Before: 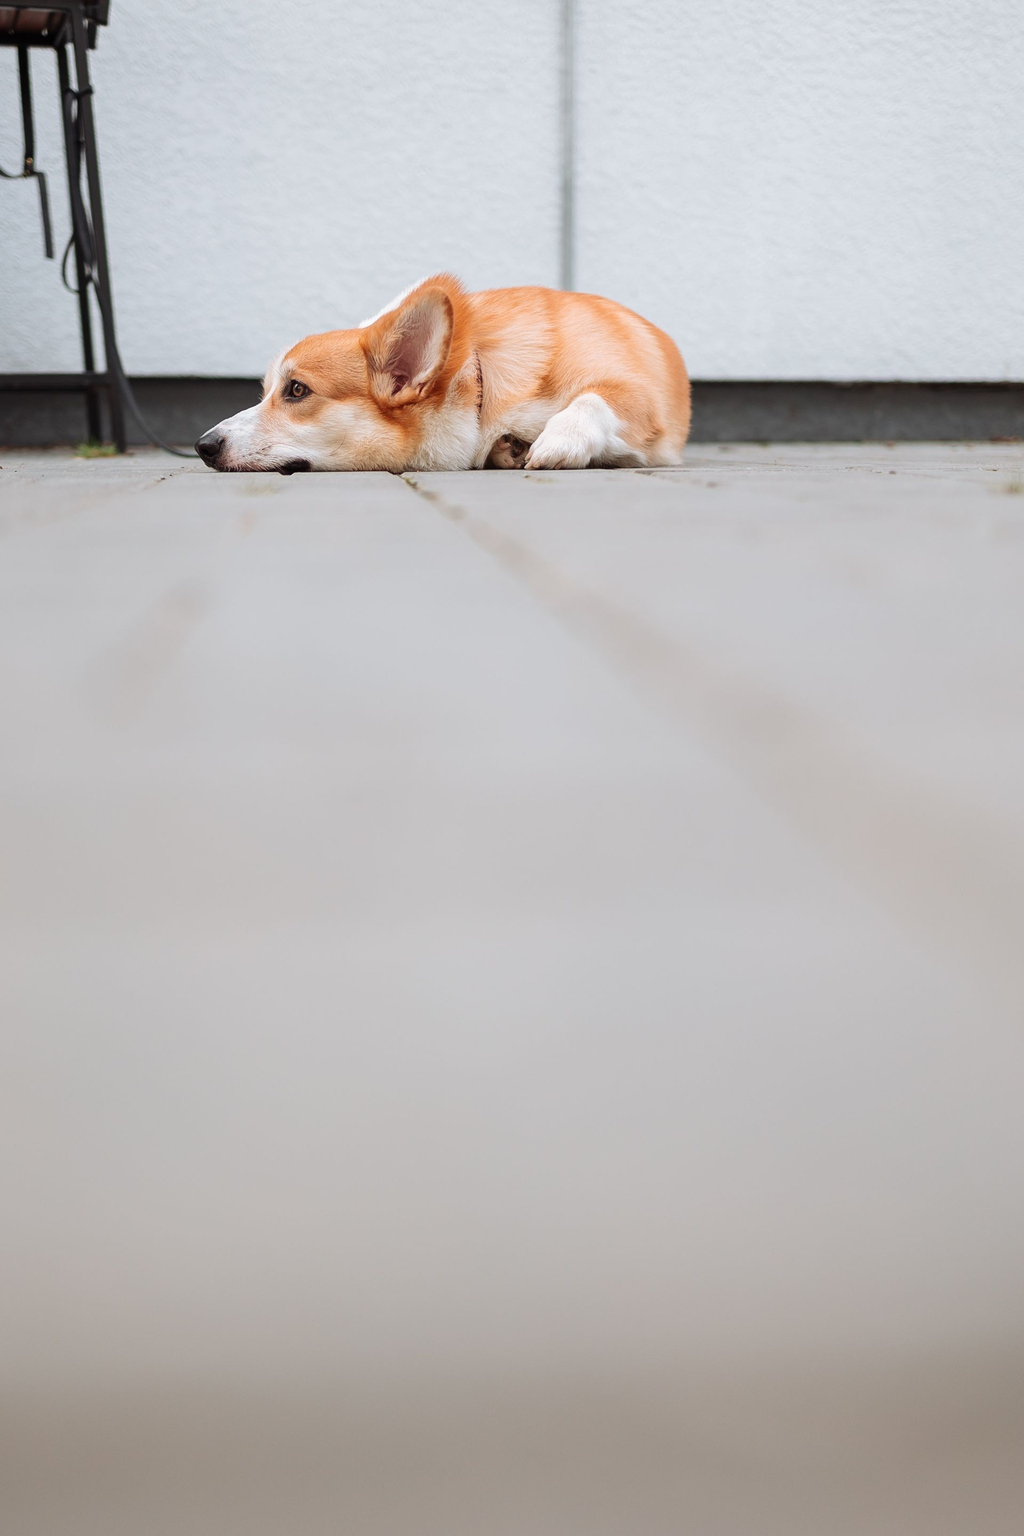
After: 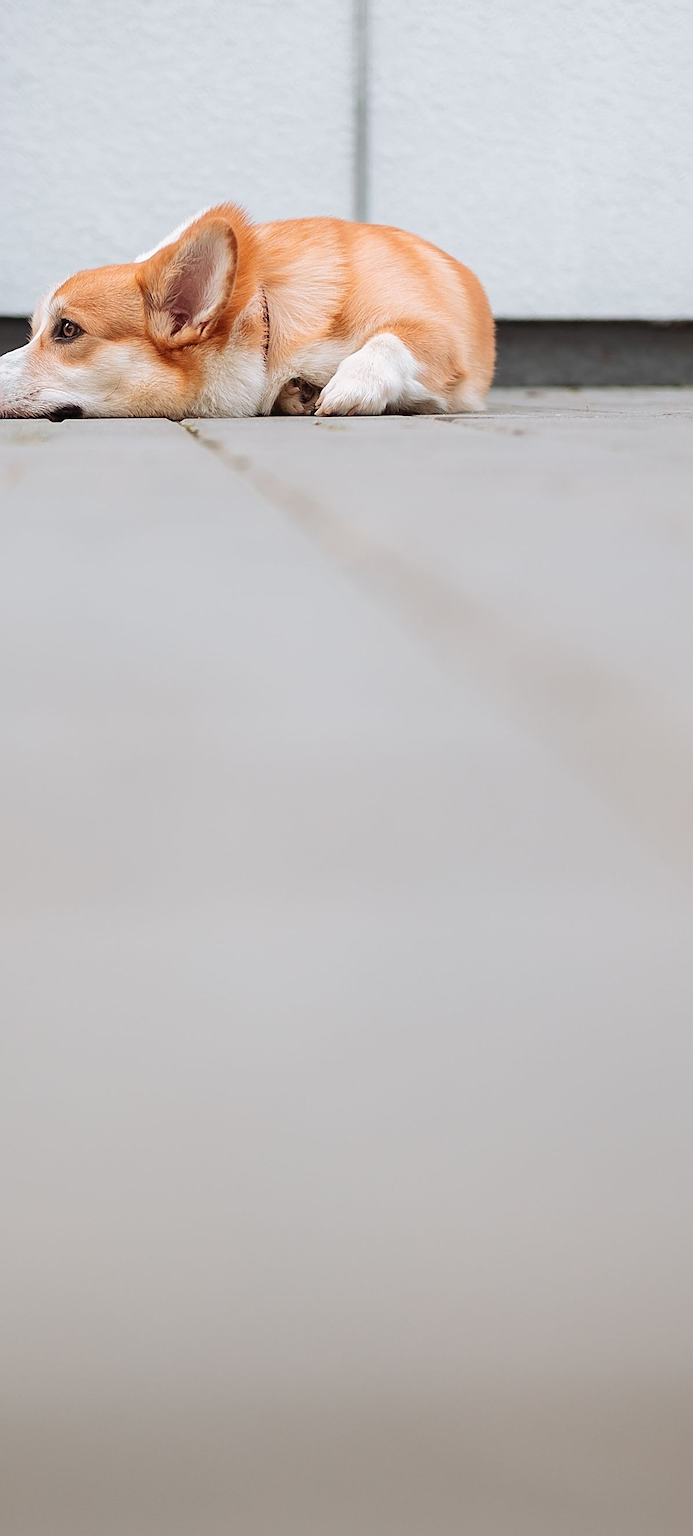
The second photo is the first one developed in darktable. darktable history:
sharpen: on, module defaults
crop and rotate: left 22.918%, top 5.629%, right 14.711%, bottom 2.247%
